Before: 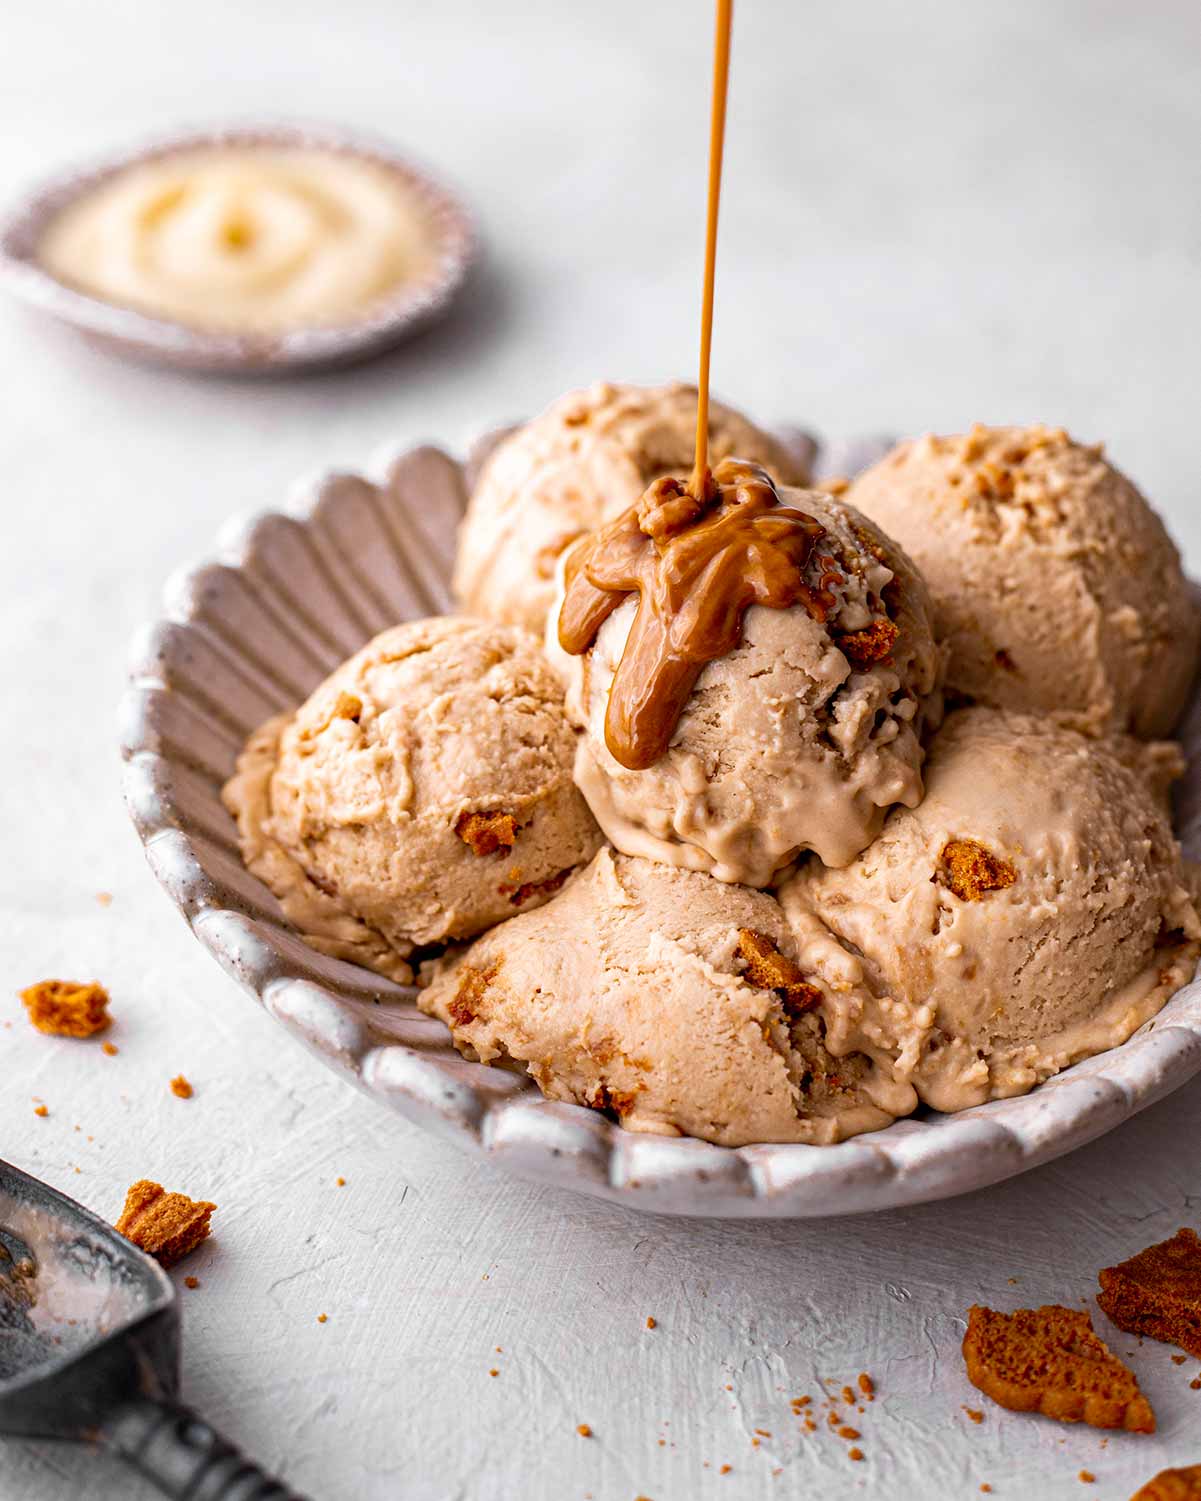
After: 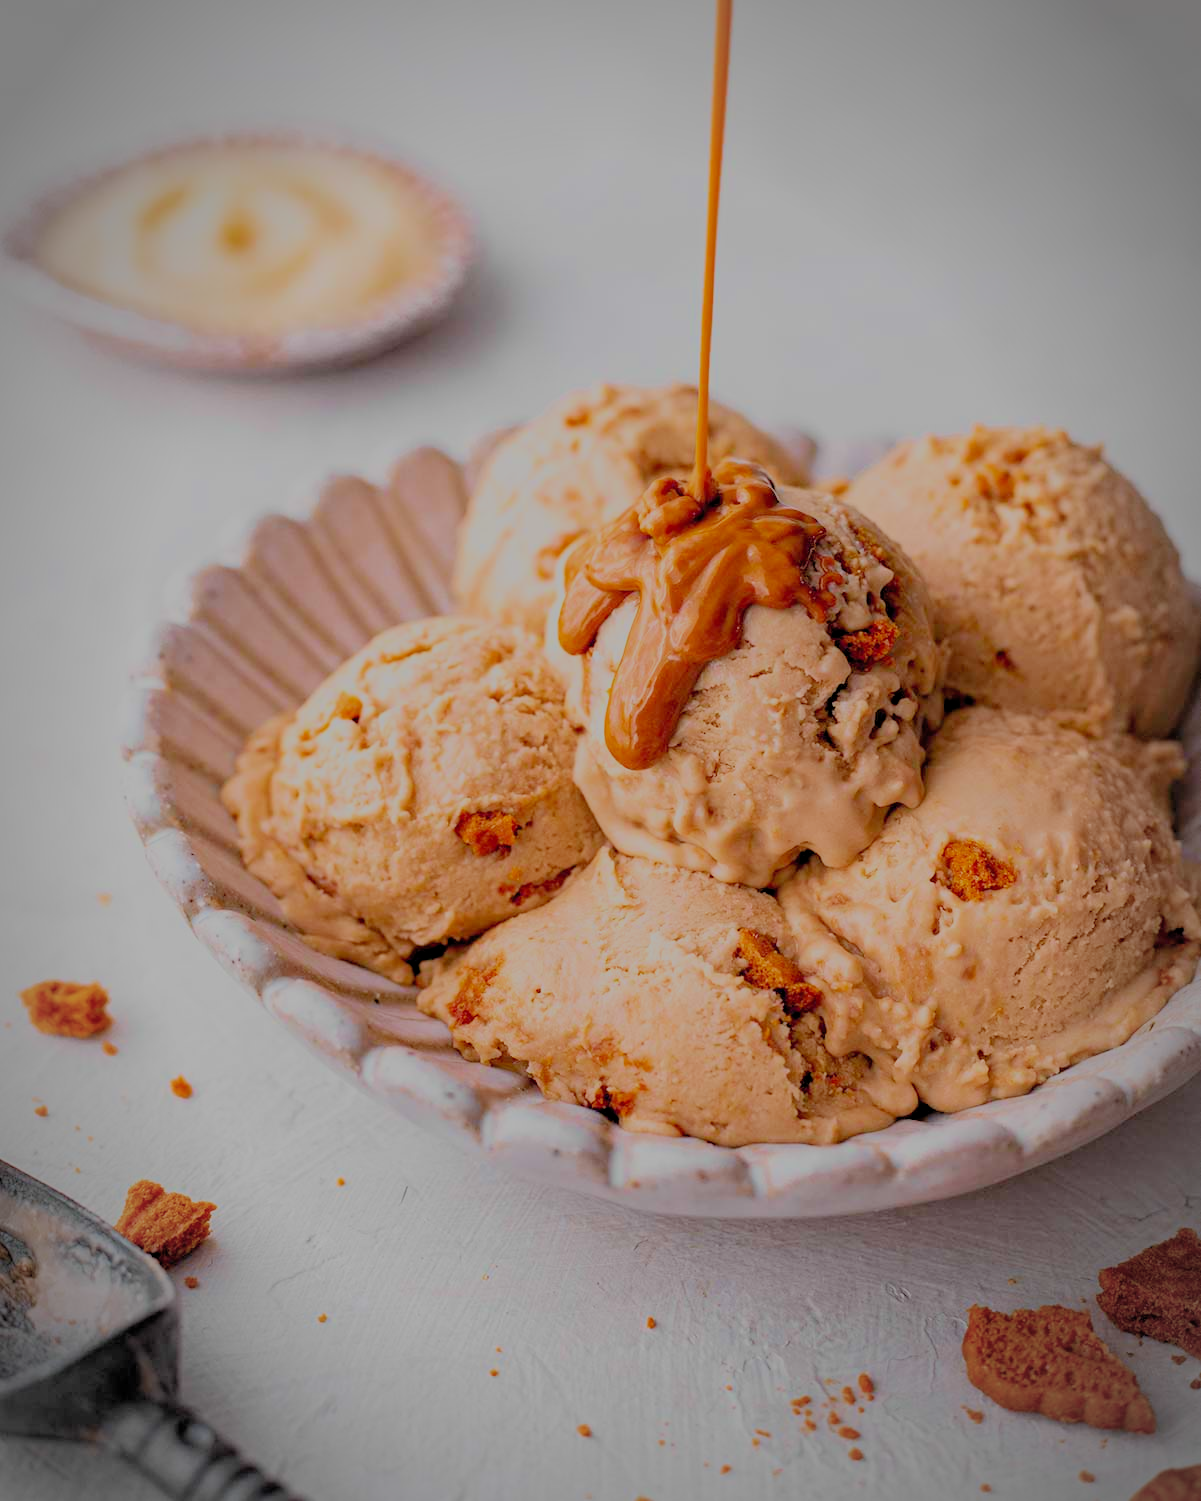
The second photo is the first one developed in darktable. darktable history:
filmic rgb: black relative exposure -8.02 EV, white relative exposure 8.06 EV, threshold 2.97 EV, target black luminance 0%, hardness 2.47, latitude 75.98%, contrast 0.565, shadows ↔ highlights balance 0.006%, color science v4 (2020), iterations of high-quality reconstruction 0, enable highlight reconstruction true
vignetting: center (0, 0.007), automatic ratio true
contrast brightness saturation: contrast 0.027, brightness 0.066, saturation 0.125
